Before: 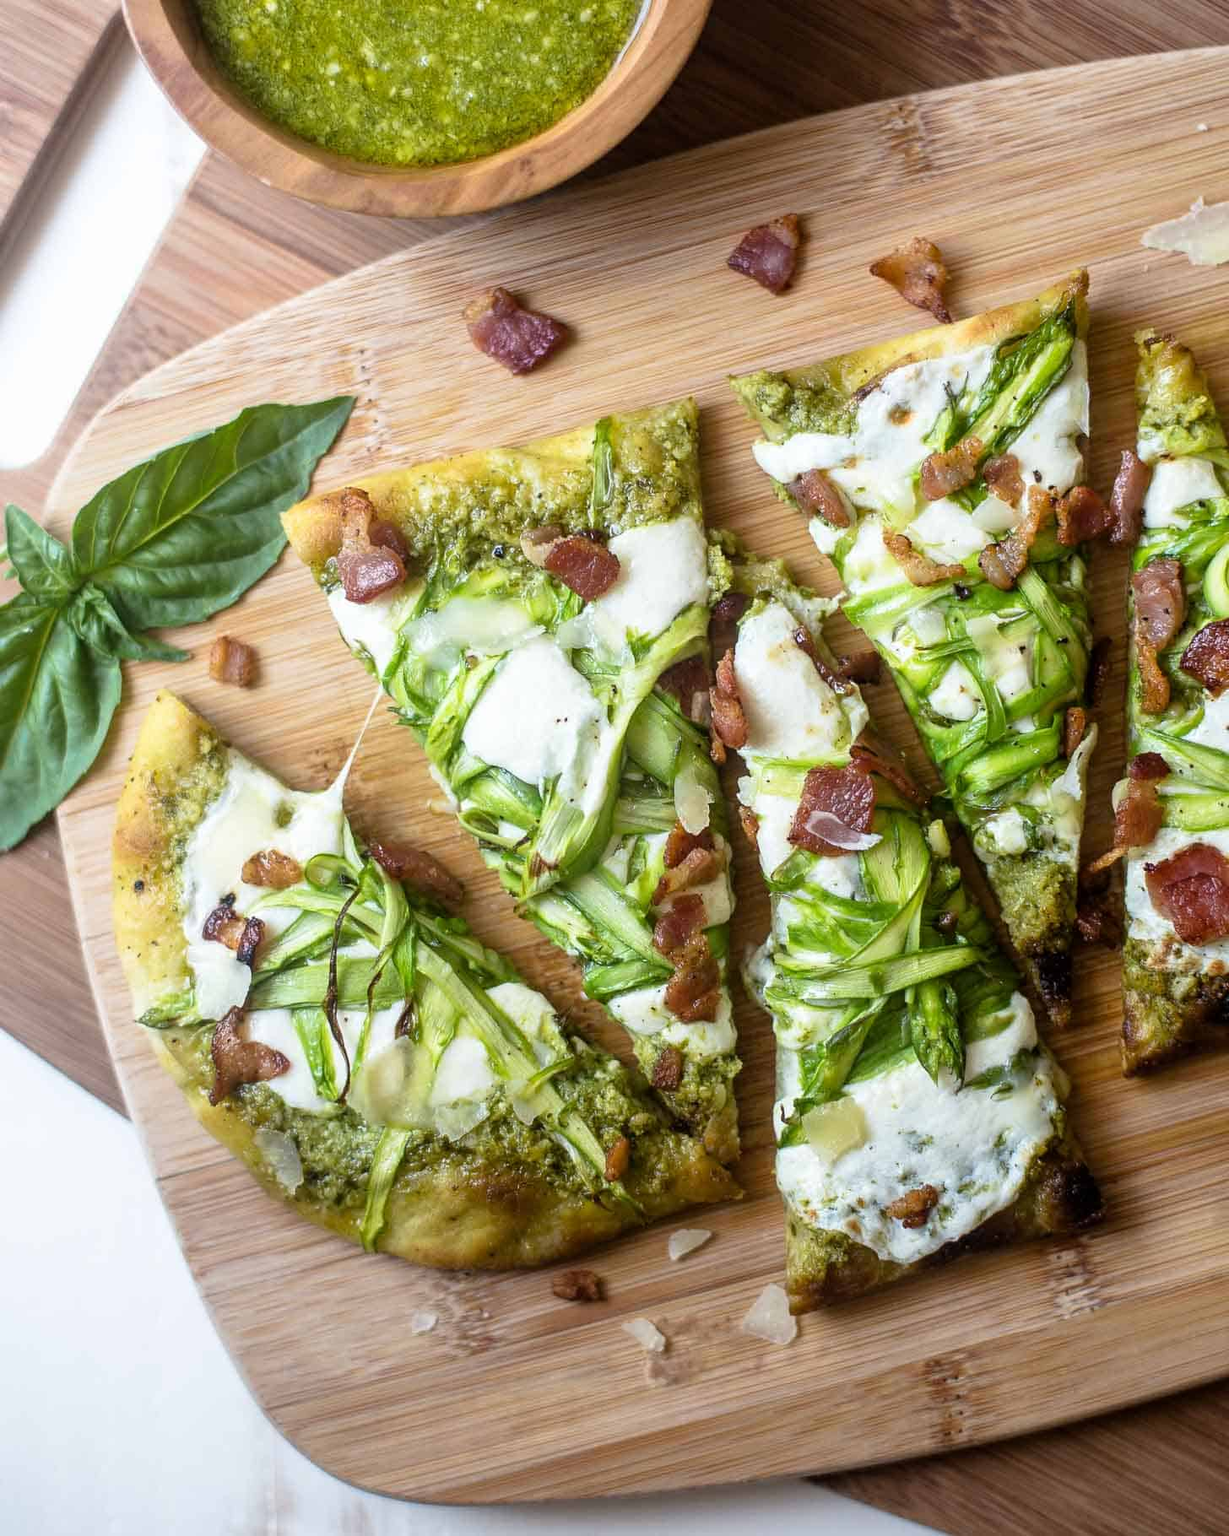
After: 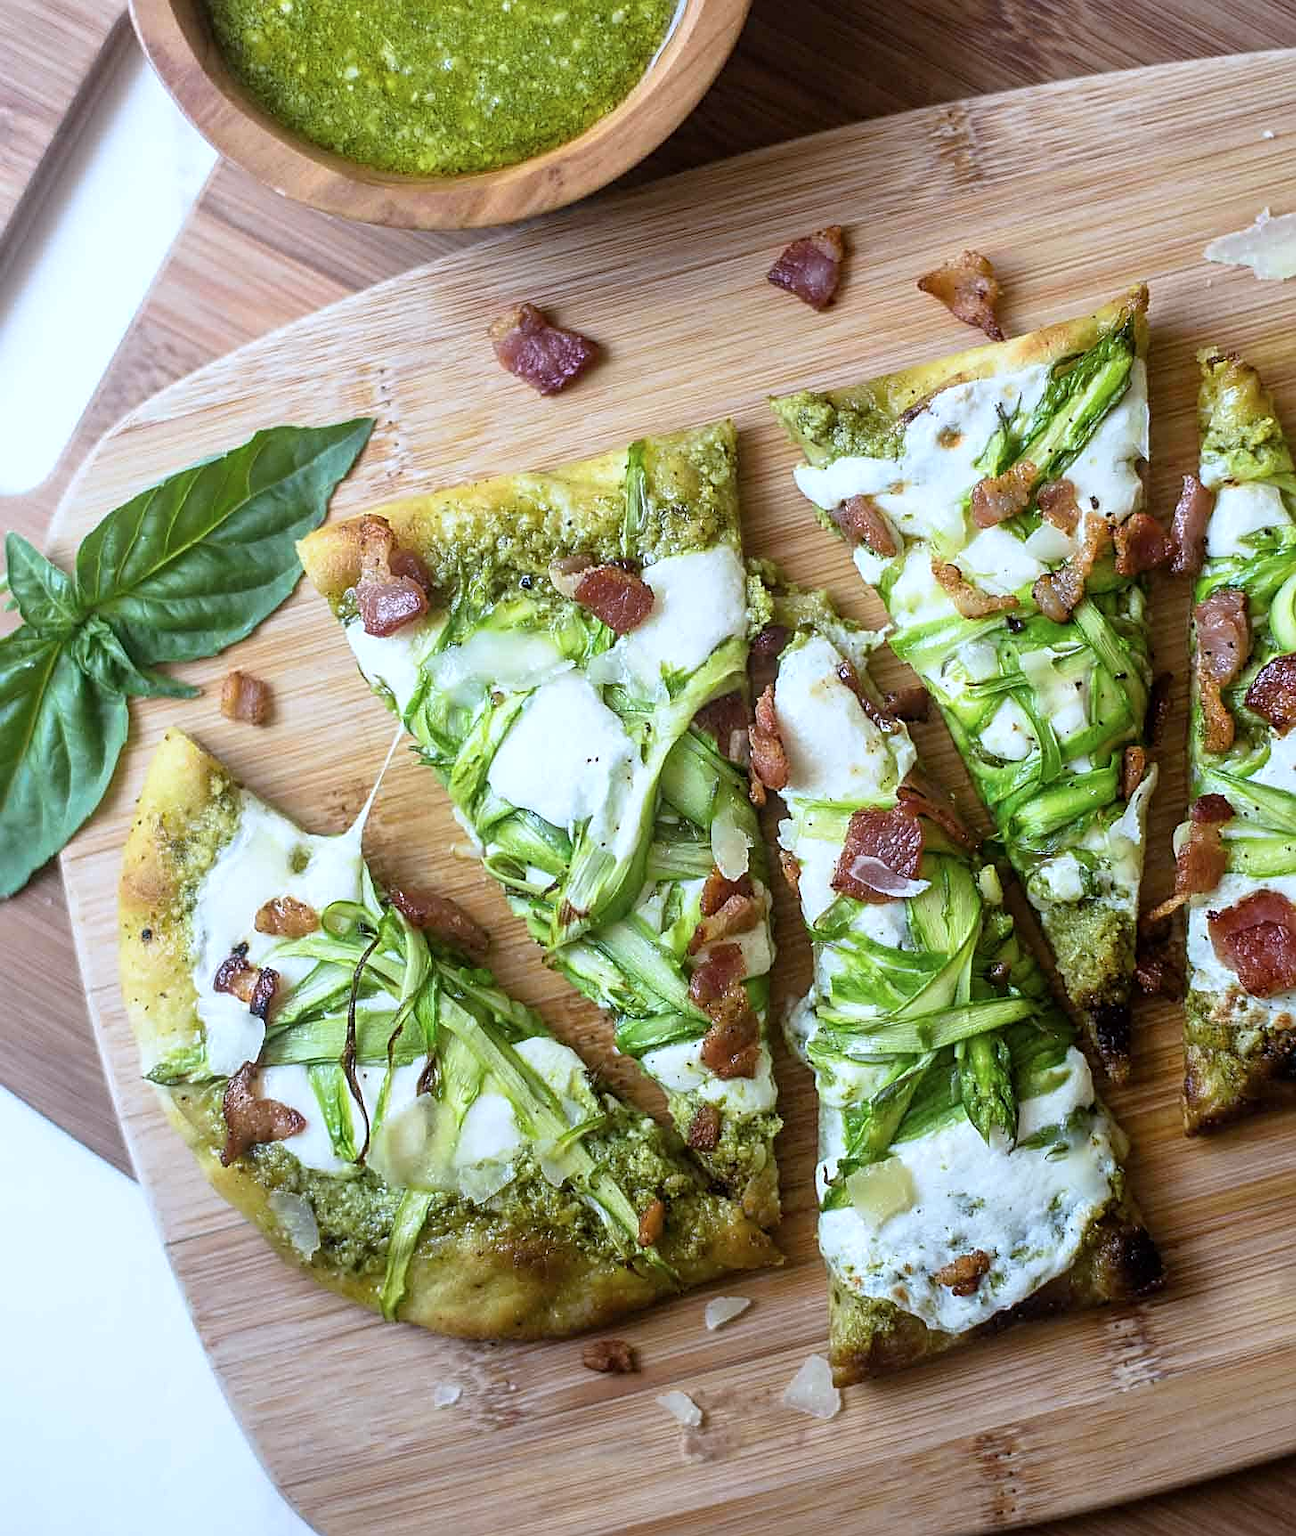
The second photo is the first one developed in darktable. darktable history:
crop and rotate: top 0.012%, bottom 5.199%
sharpen: on, module defaults
color calibration: x 0.37, y 0.382, temperature 4319.67 K
